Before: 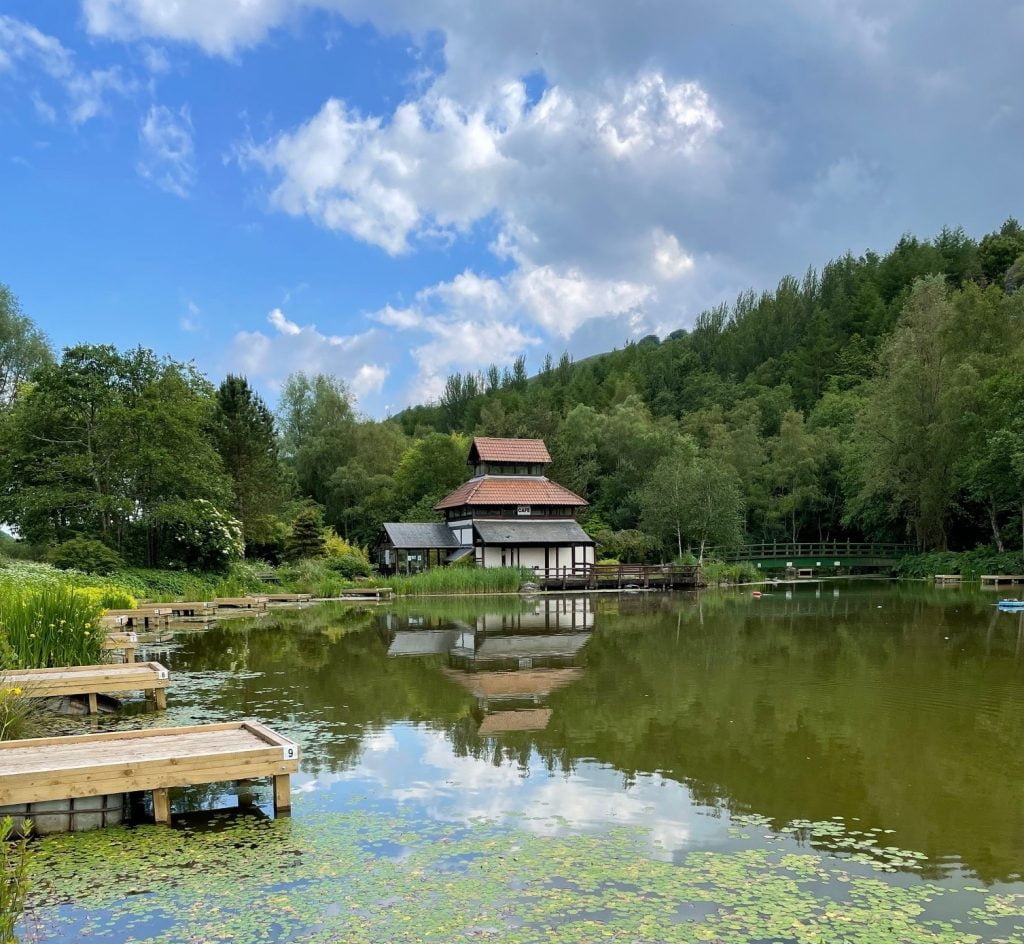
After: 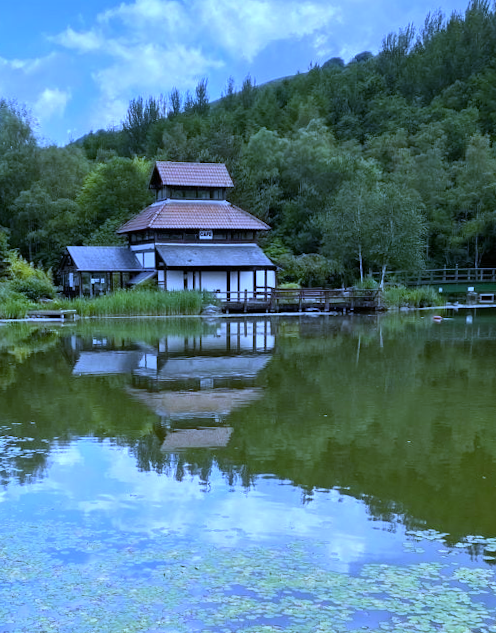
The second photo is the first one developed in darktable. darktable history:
rotate and perspective: rotation 0.074°, lens shift (vertical) 0.096, lens shift (horizontal) -0.041, crop left 0.043, crop right 0.952, crop top 0.024, crop bottom 0.979
white balance: red 0.766, blue 1.537
crop and rotate: left 29.237%, top 31.152%, right 19.807%
